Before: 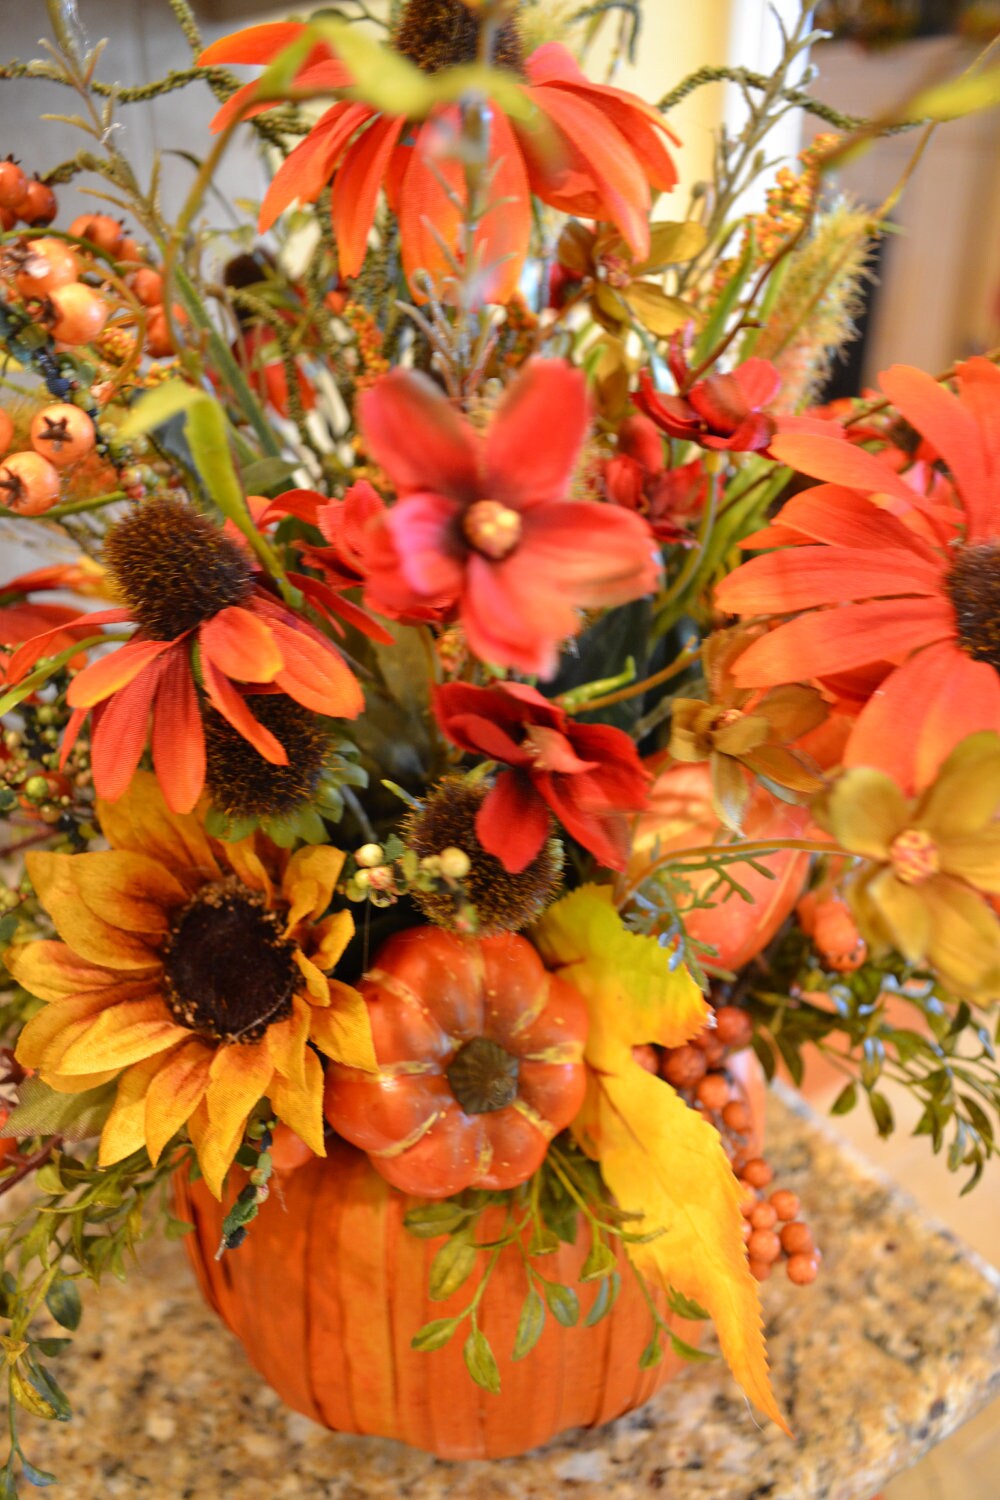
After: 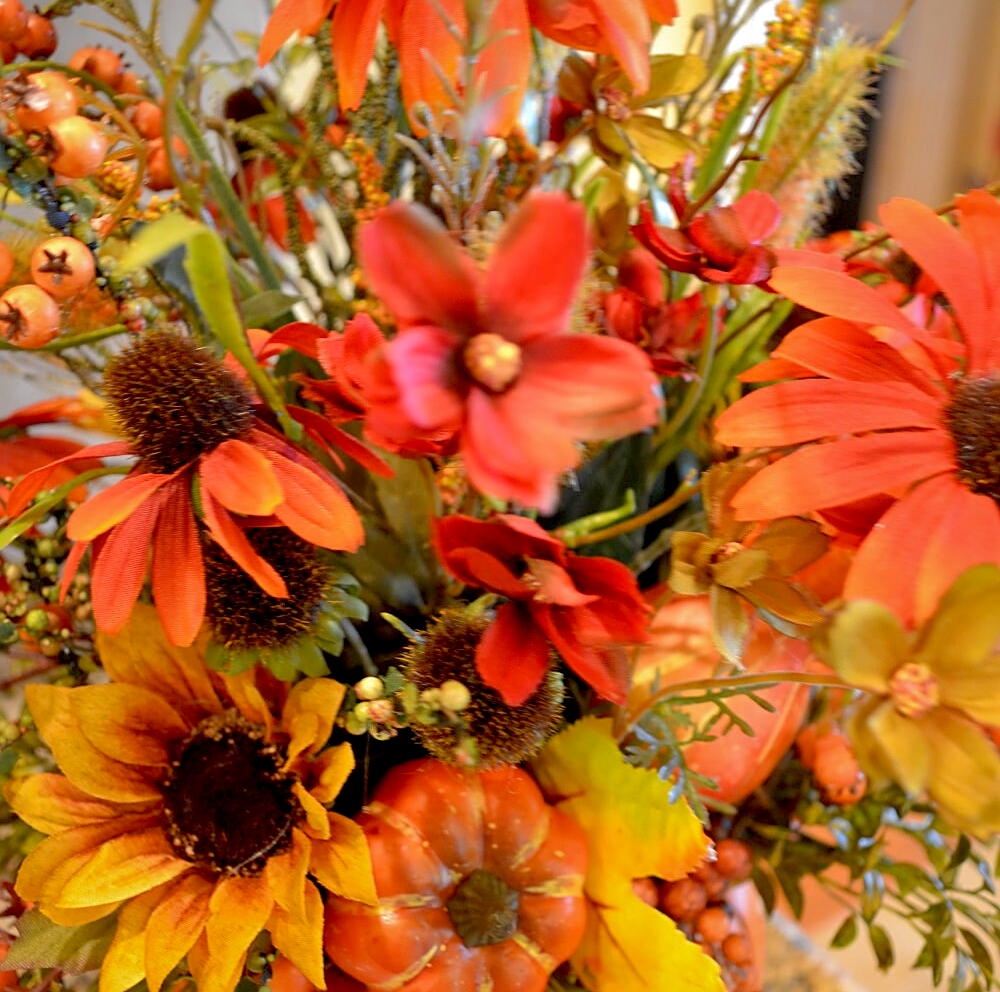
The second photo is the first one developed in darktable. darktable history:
sharpen: on, module defaults
shadows and highlights: on, module defaults
crop: top 11.172%, bottom 22.653%
exposure: black level correction 0.009, exposure 0.015 EV, compensate highlight preservation false
